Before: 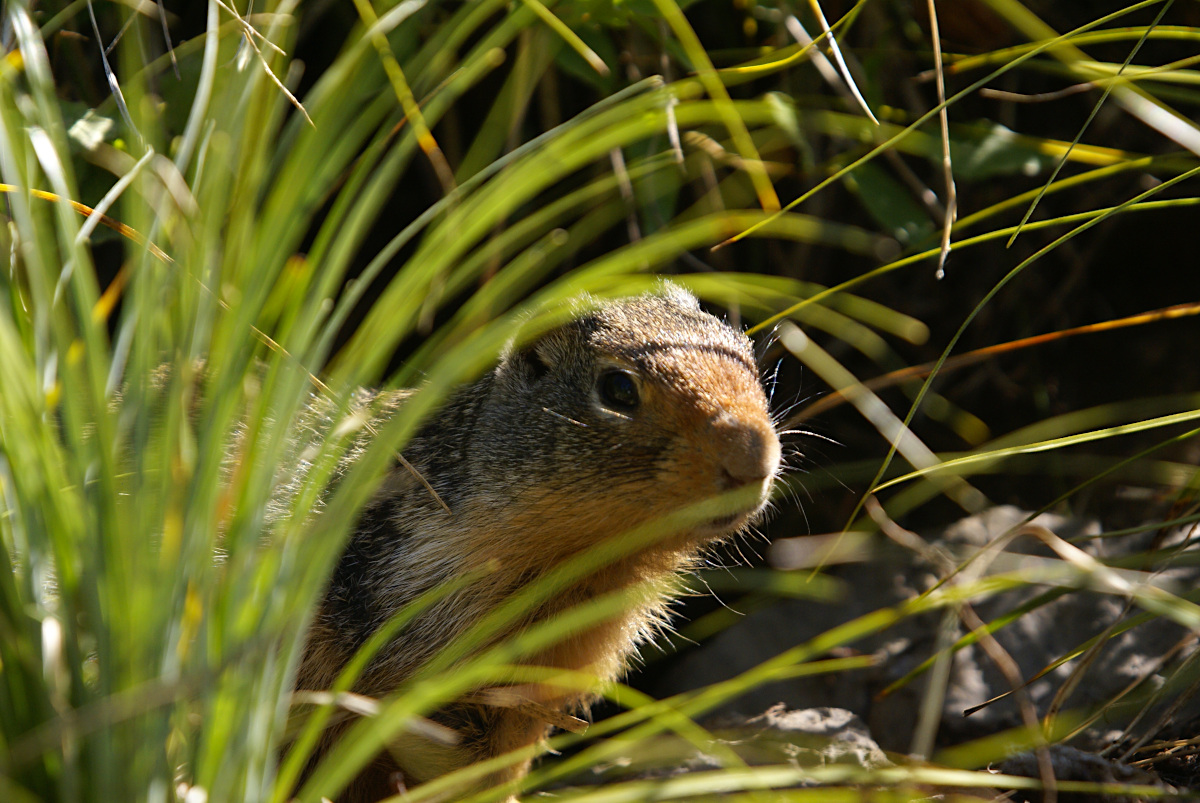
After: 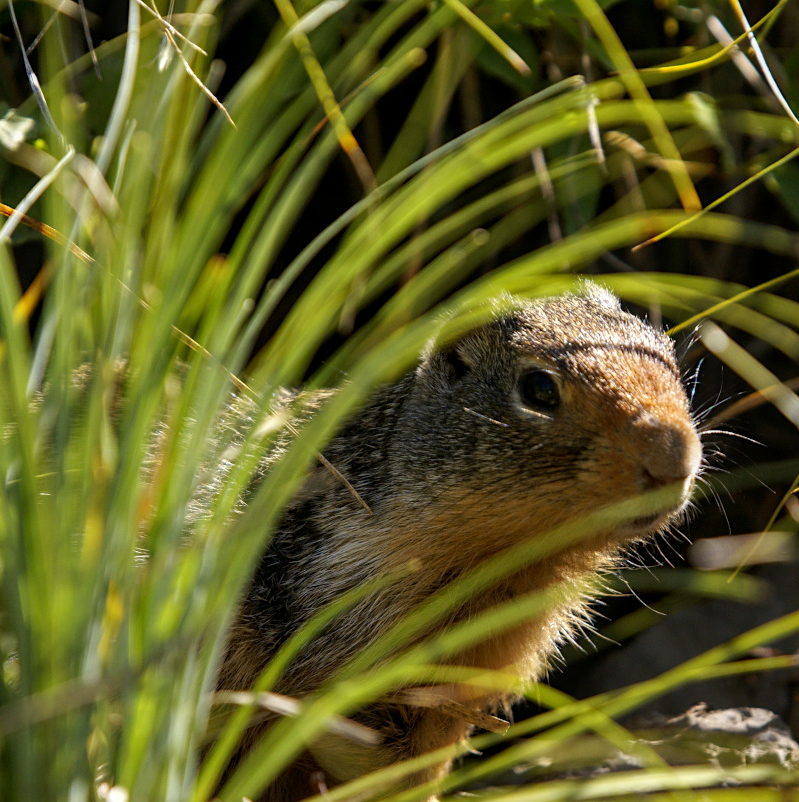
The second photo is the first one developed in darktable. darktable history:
crop and rotate: left 6.617%, right 26.717%
local contrast: on, module defaults
